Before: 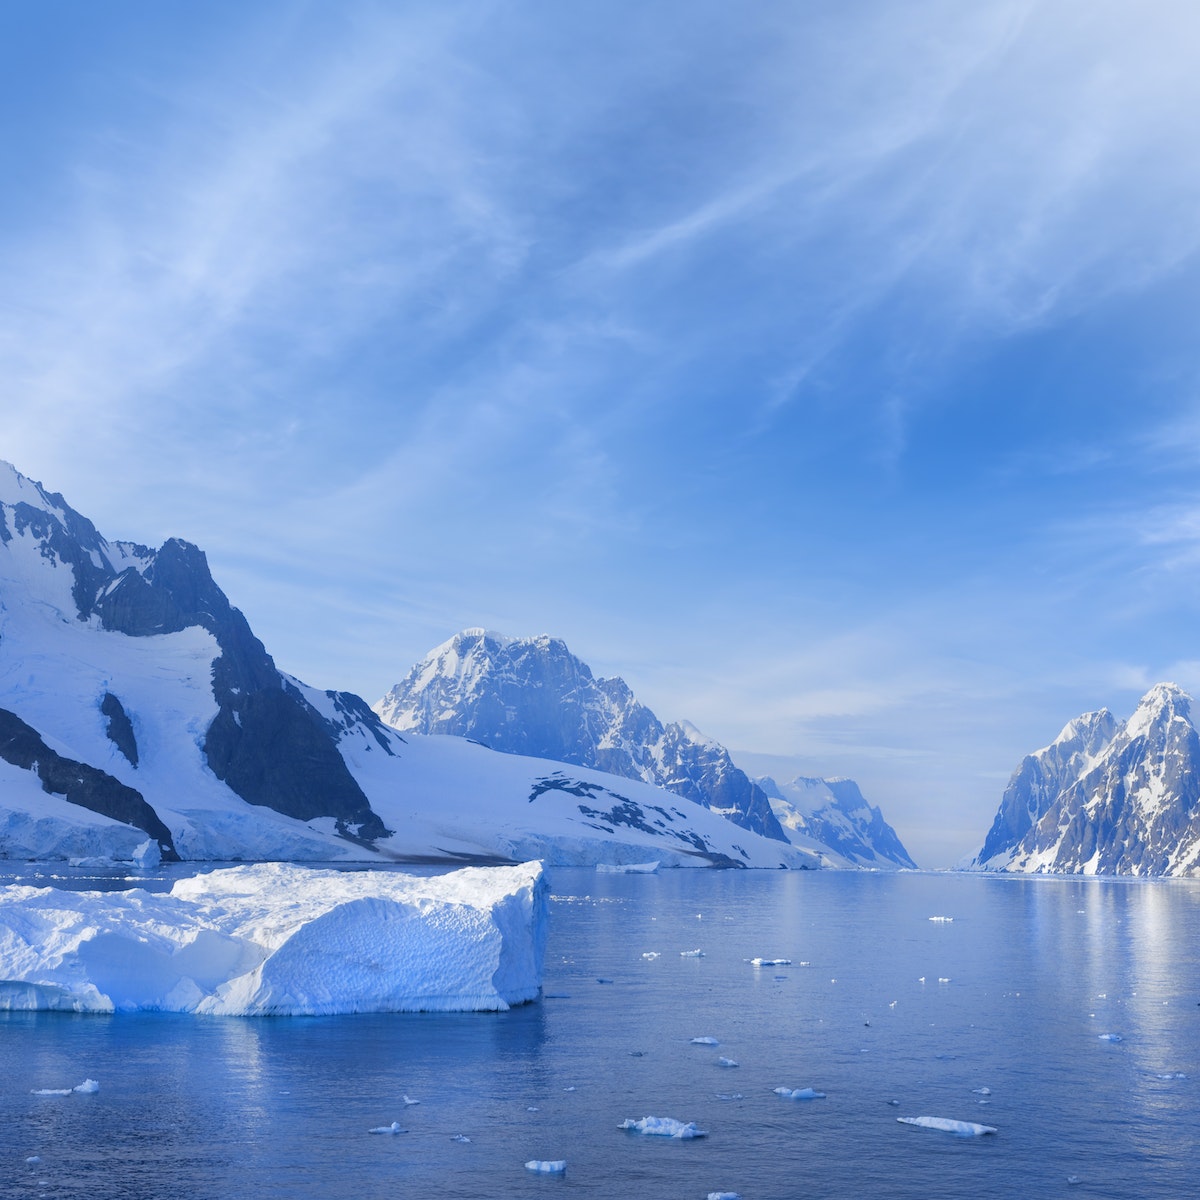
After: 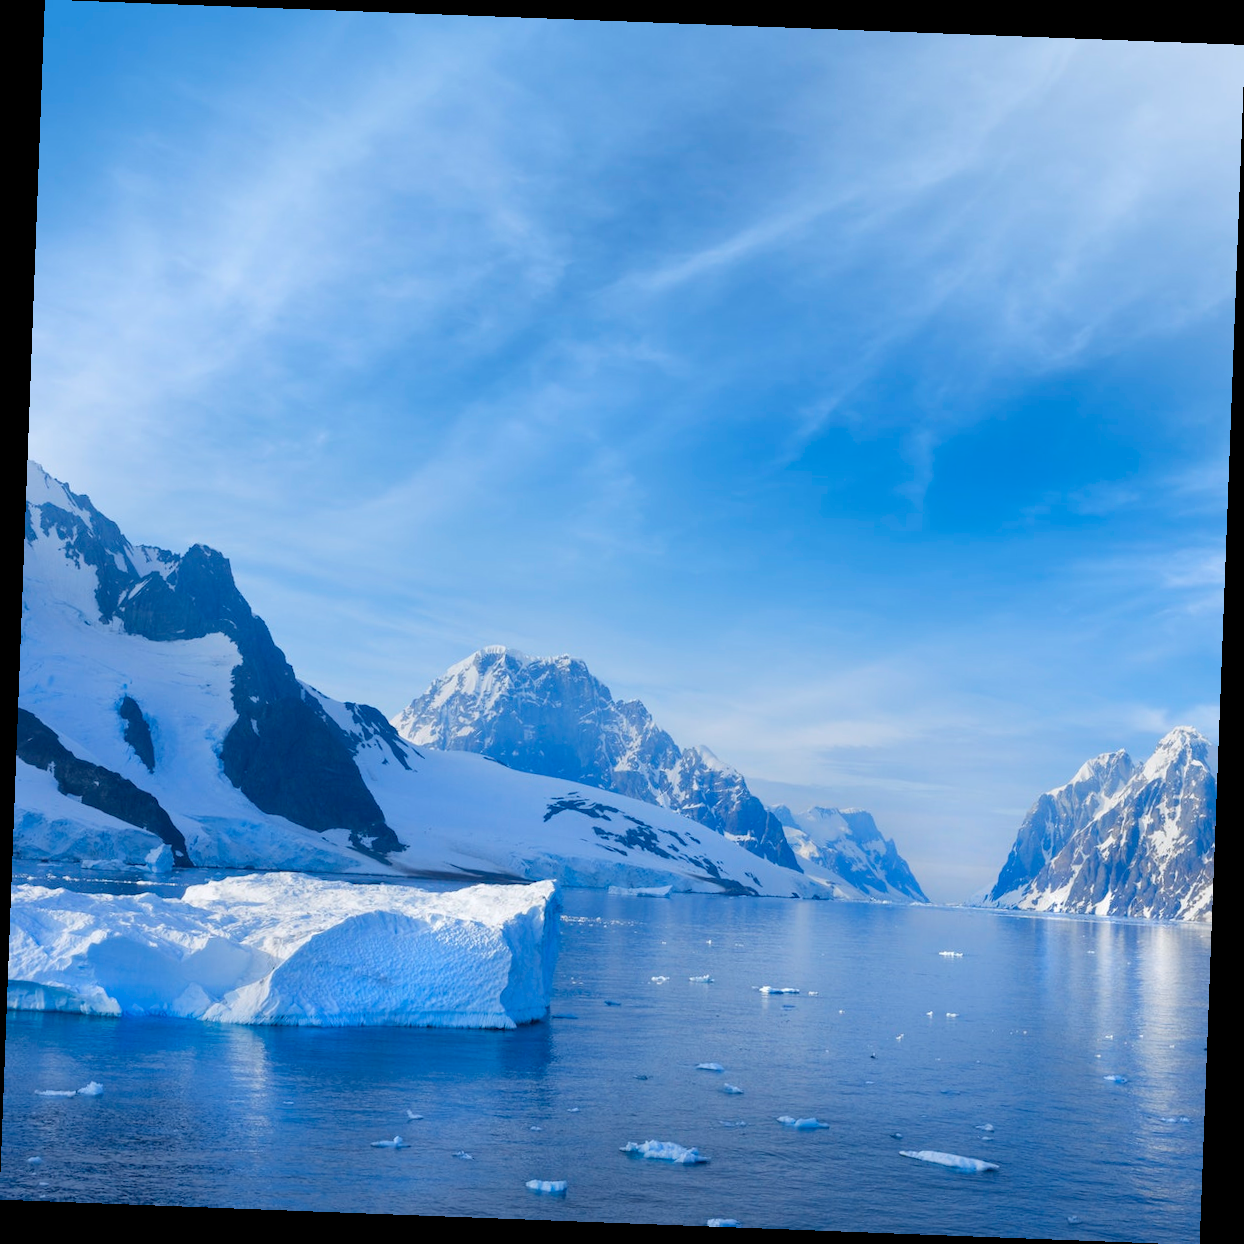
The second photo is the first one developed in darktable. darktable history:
rotate and perspective: rotation 2.17°, automatic cropping off
